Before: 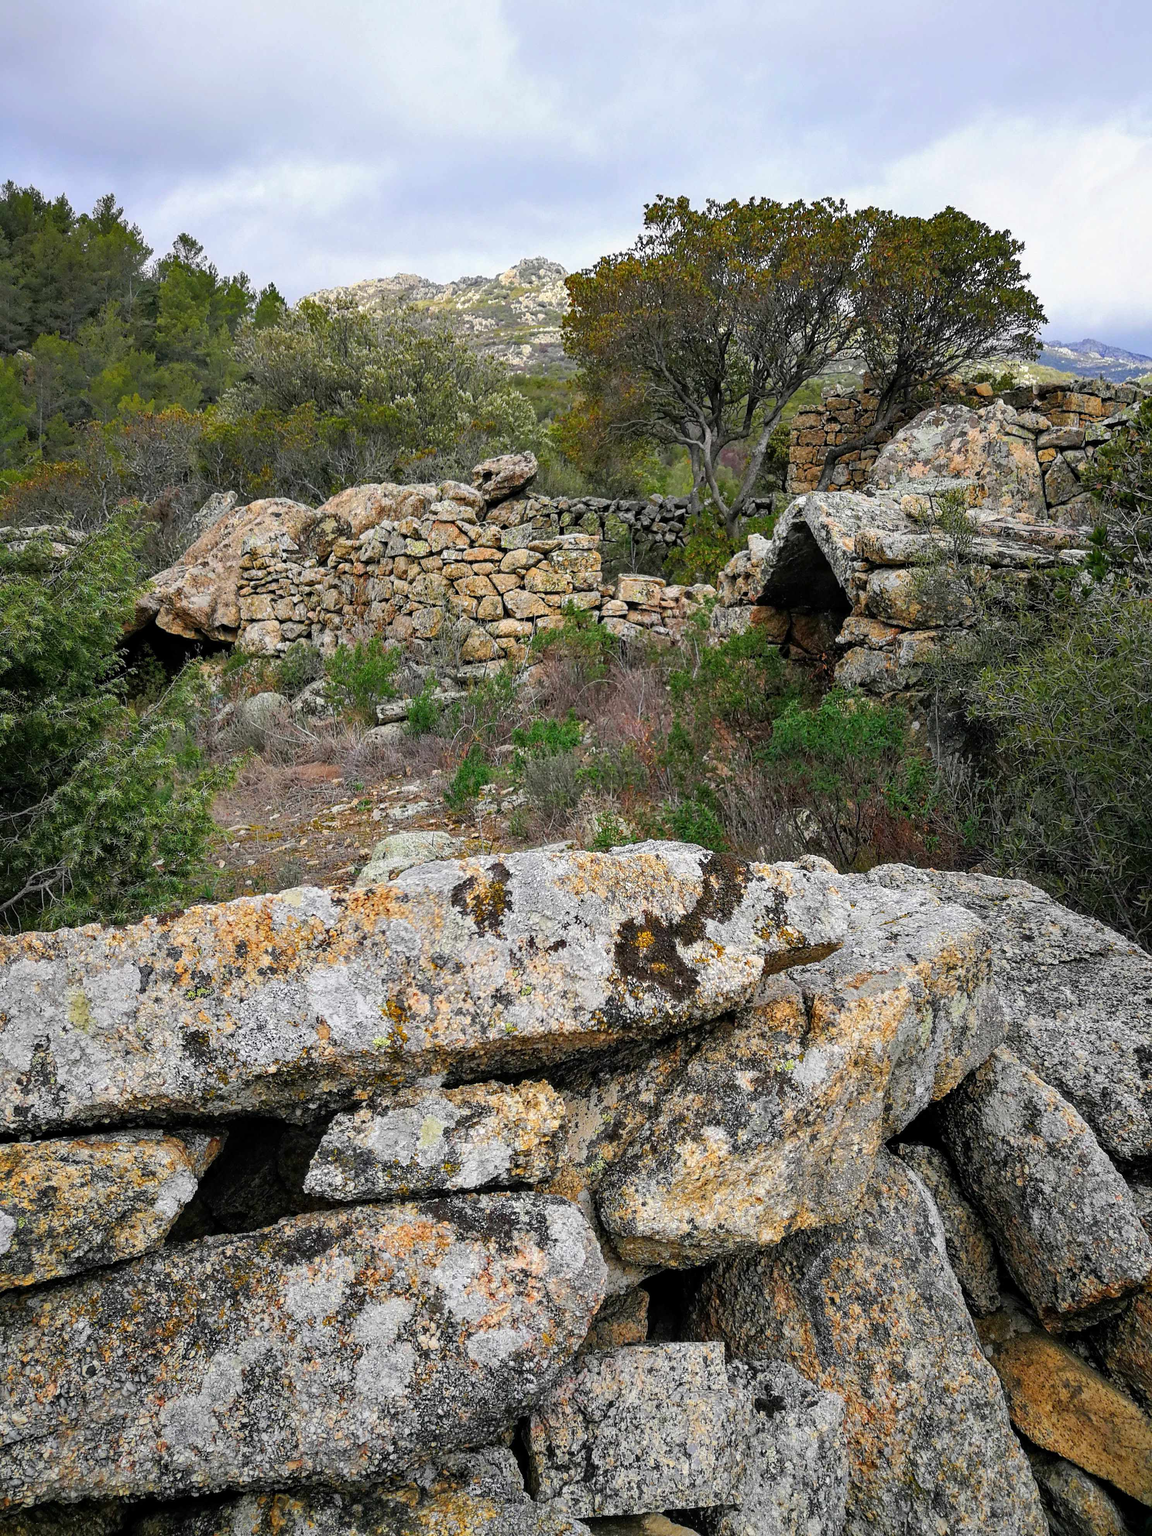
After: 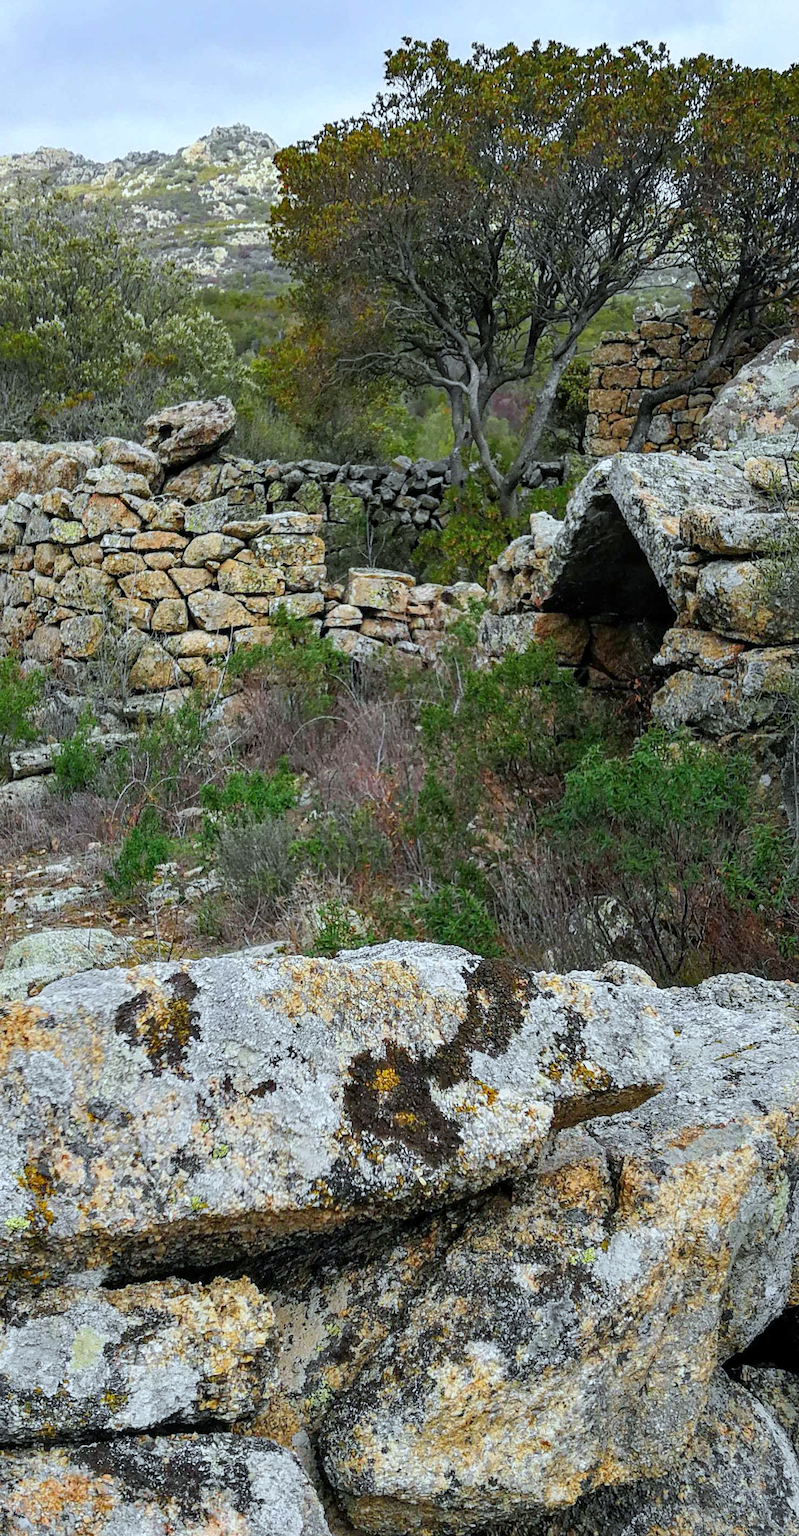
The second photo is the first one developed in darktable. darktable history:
white balance: red 0.925, blue 1.046
crop: left 32.075%, top 10.976%, right 18.355%, bottom 17.596%
